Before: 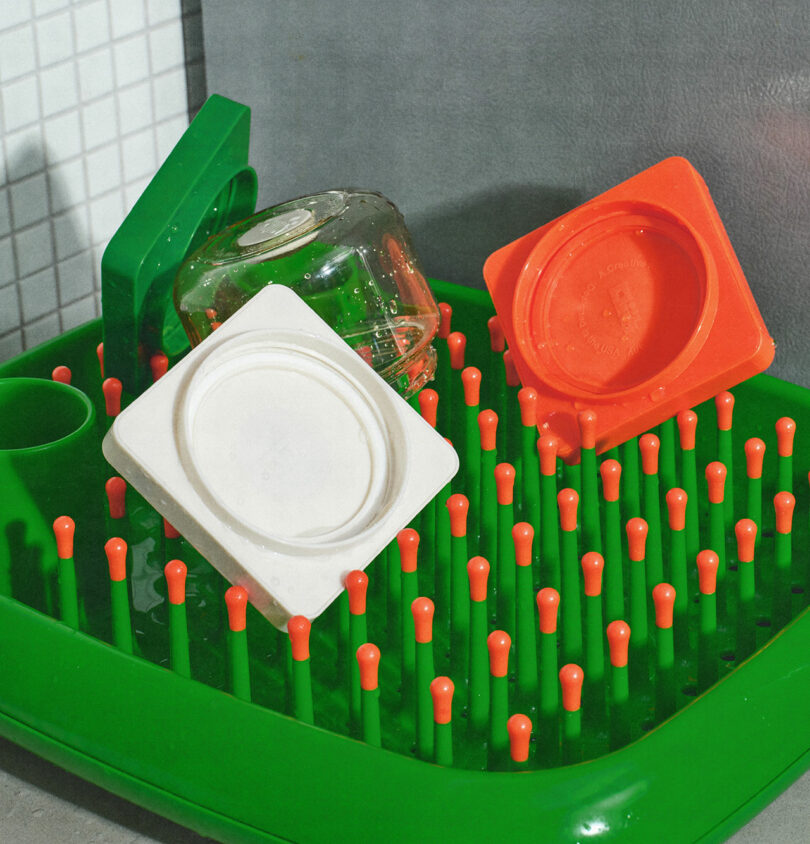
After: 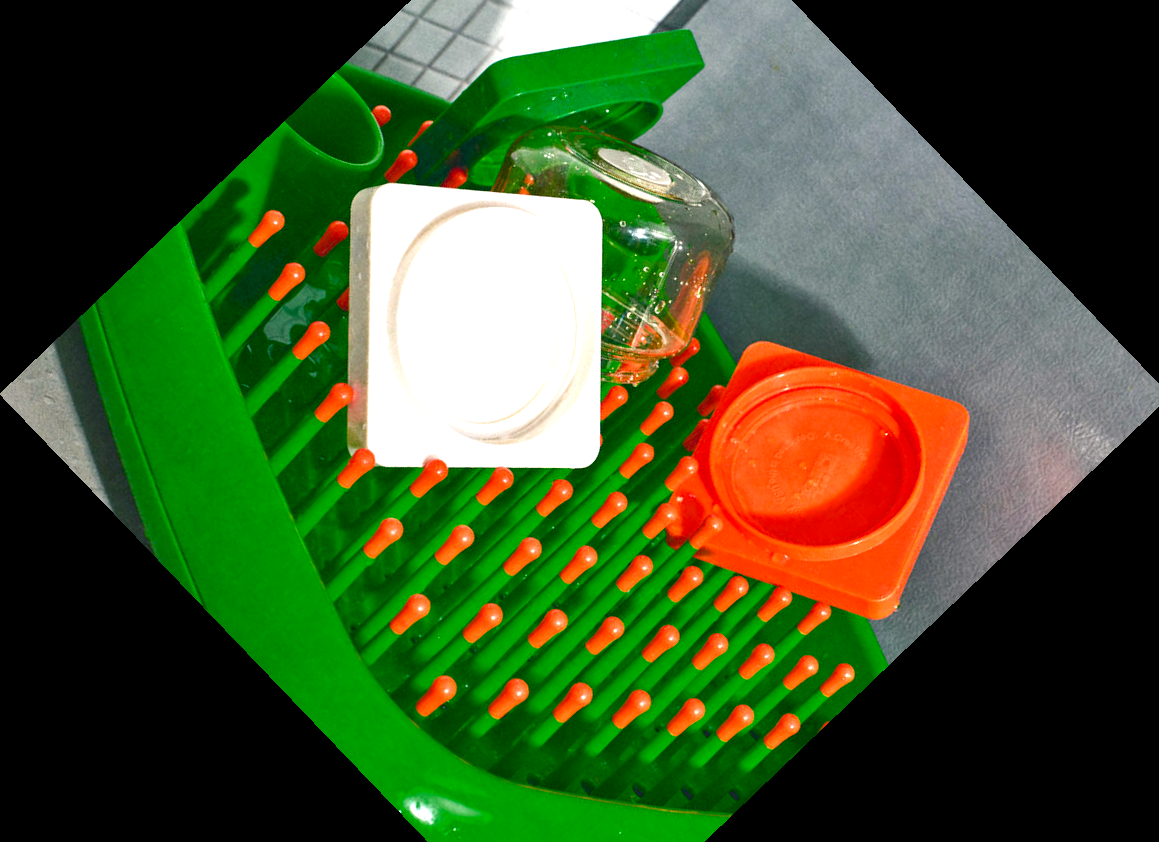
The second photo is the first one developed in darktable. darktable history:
crop and rotate: angle -46.26°, top 16.234%, right 0.912%, bottom 11.704%
exposure: black level correction 0.001, exposure 0.3 EV, compensate highlight preservation false
white balance: red 1.004, blue 1.024
color balance rgb: shadows lift › chroma 4.21%, shadows lift › hue 252.22°, highlights gain › chroma 1.36%, highlights gain › hue 50.24°, perceptual saturation grading › mid-tones 6.33%, perceptual saturation grading › shadows 72.44%, perceptual brilliance grading › highlights 11.59%, contrast 5.05%
